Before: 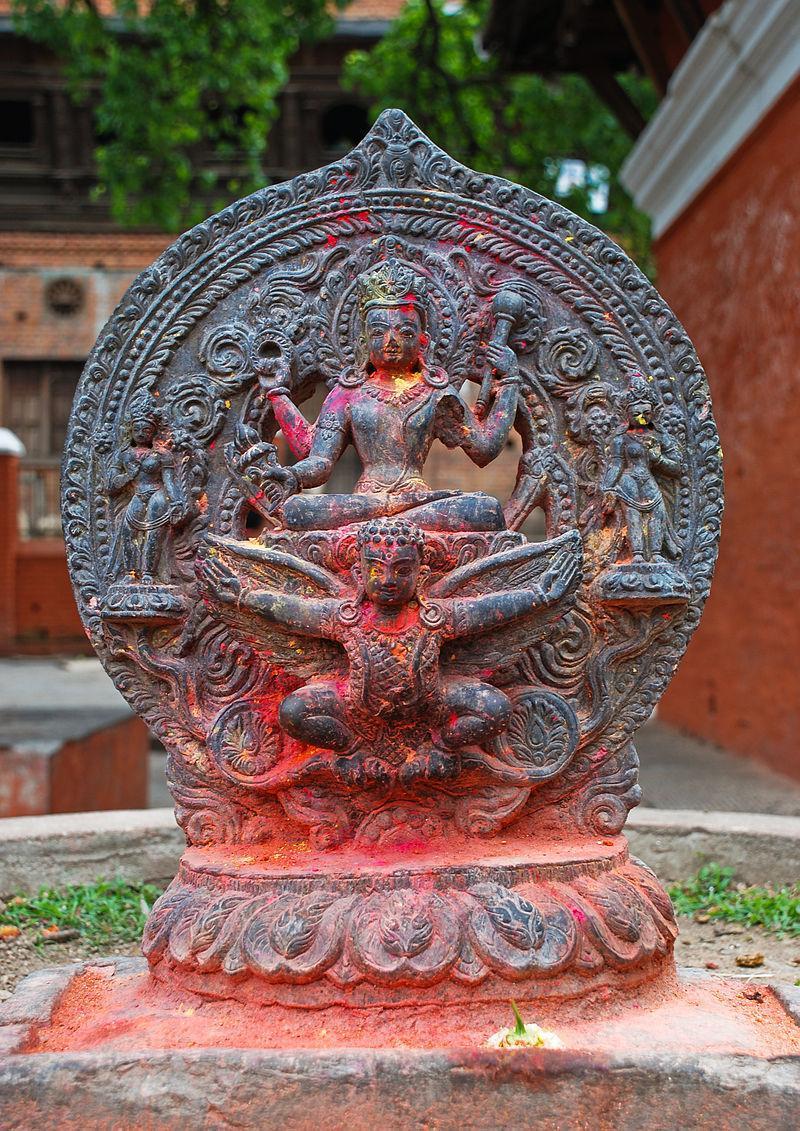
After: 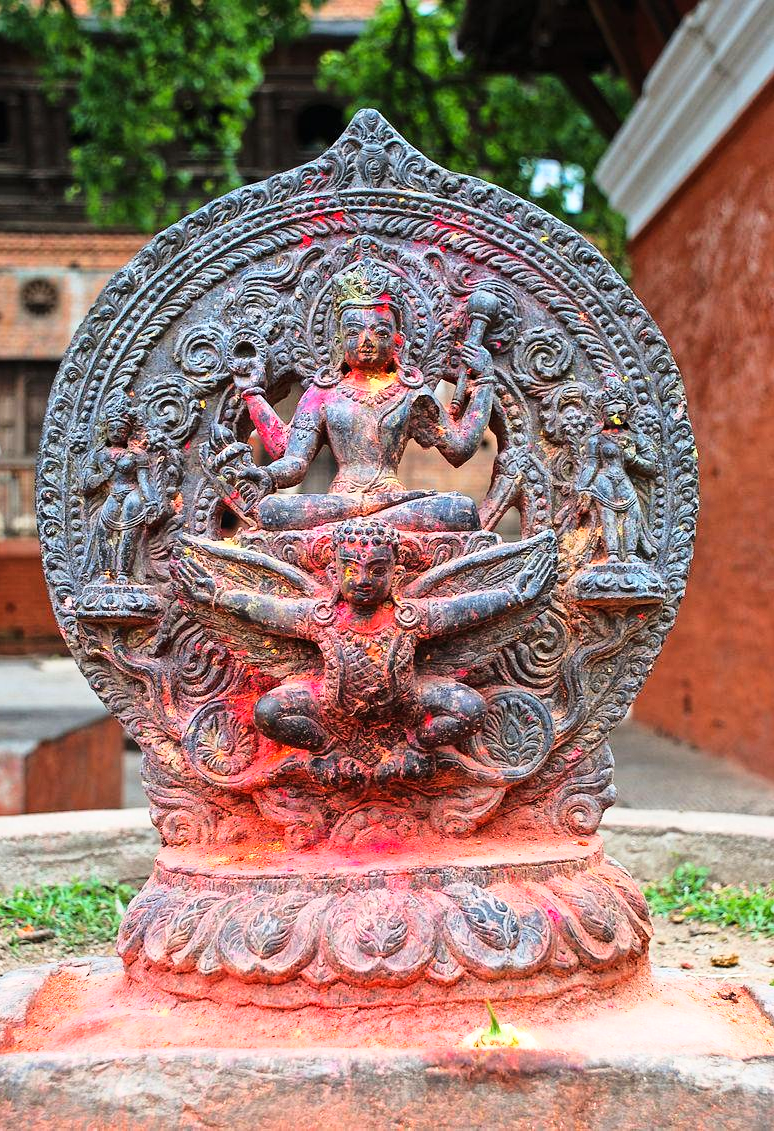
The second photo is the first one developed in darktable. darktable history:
crop and rotate: left 3.208%
local contrast: mode bilateral grid, contrast 11, coarseness 26, detail 115%, midtone range 0.2
base curve: curves: ch0 [(0, 0) (0.028, 0.03) (0.121, 0.232) (0.46, 0.748) (0.859, 0.968) (1, 1)]
